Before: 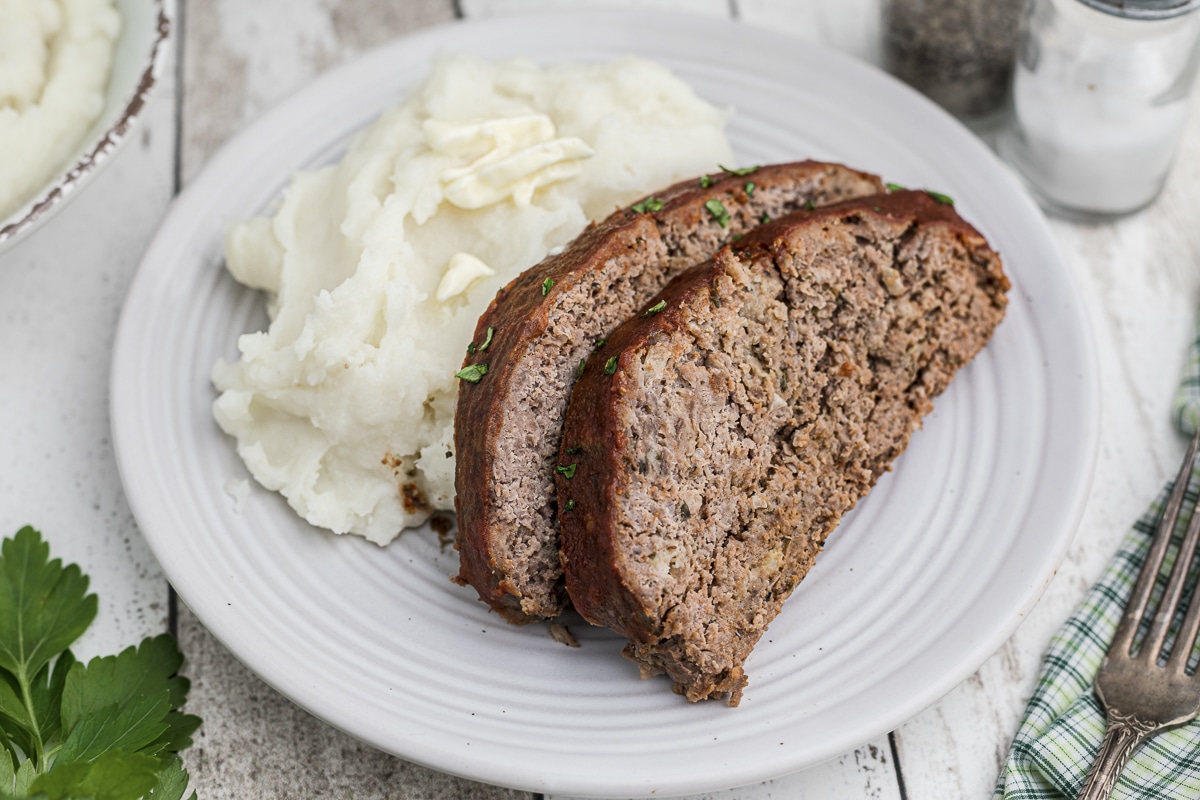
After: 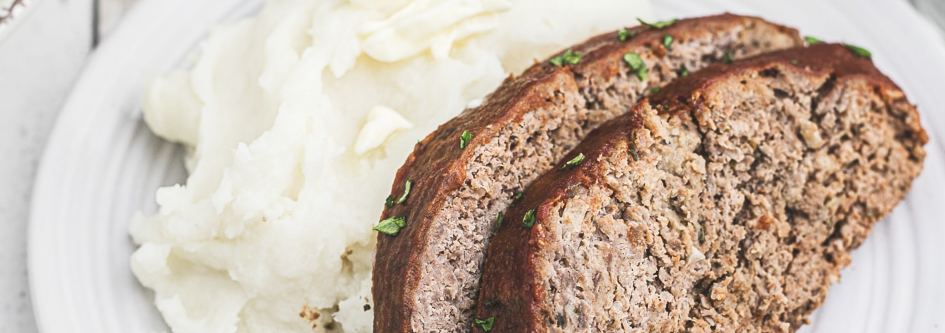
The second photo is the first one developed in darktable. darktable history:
crop: left 6.917%, top 18.402%, right 14.291%, bottom 39.89%
tone curve: curves: ch0 [(0, 0) (0.003, 0.156) (0.011, 0.156) (0.025, 0.161) (0.044, 0.164) (0.069, 0.178) (0.1, 0.201) (0.136, 0.229) (0.177, 0.263) (0.224, 0.301) (0.277, 0.355) (0.335, 0.415) (0.399, 0.48) (0.468, 0.561) (0.543, 0.647) (0.623, 0.735) (0.709, 0.819) (0.801, 0.893) (0.898, 0.953) (1, 1)], preserve colors none
